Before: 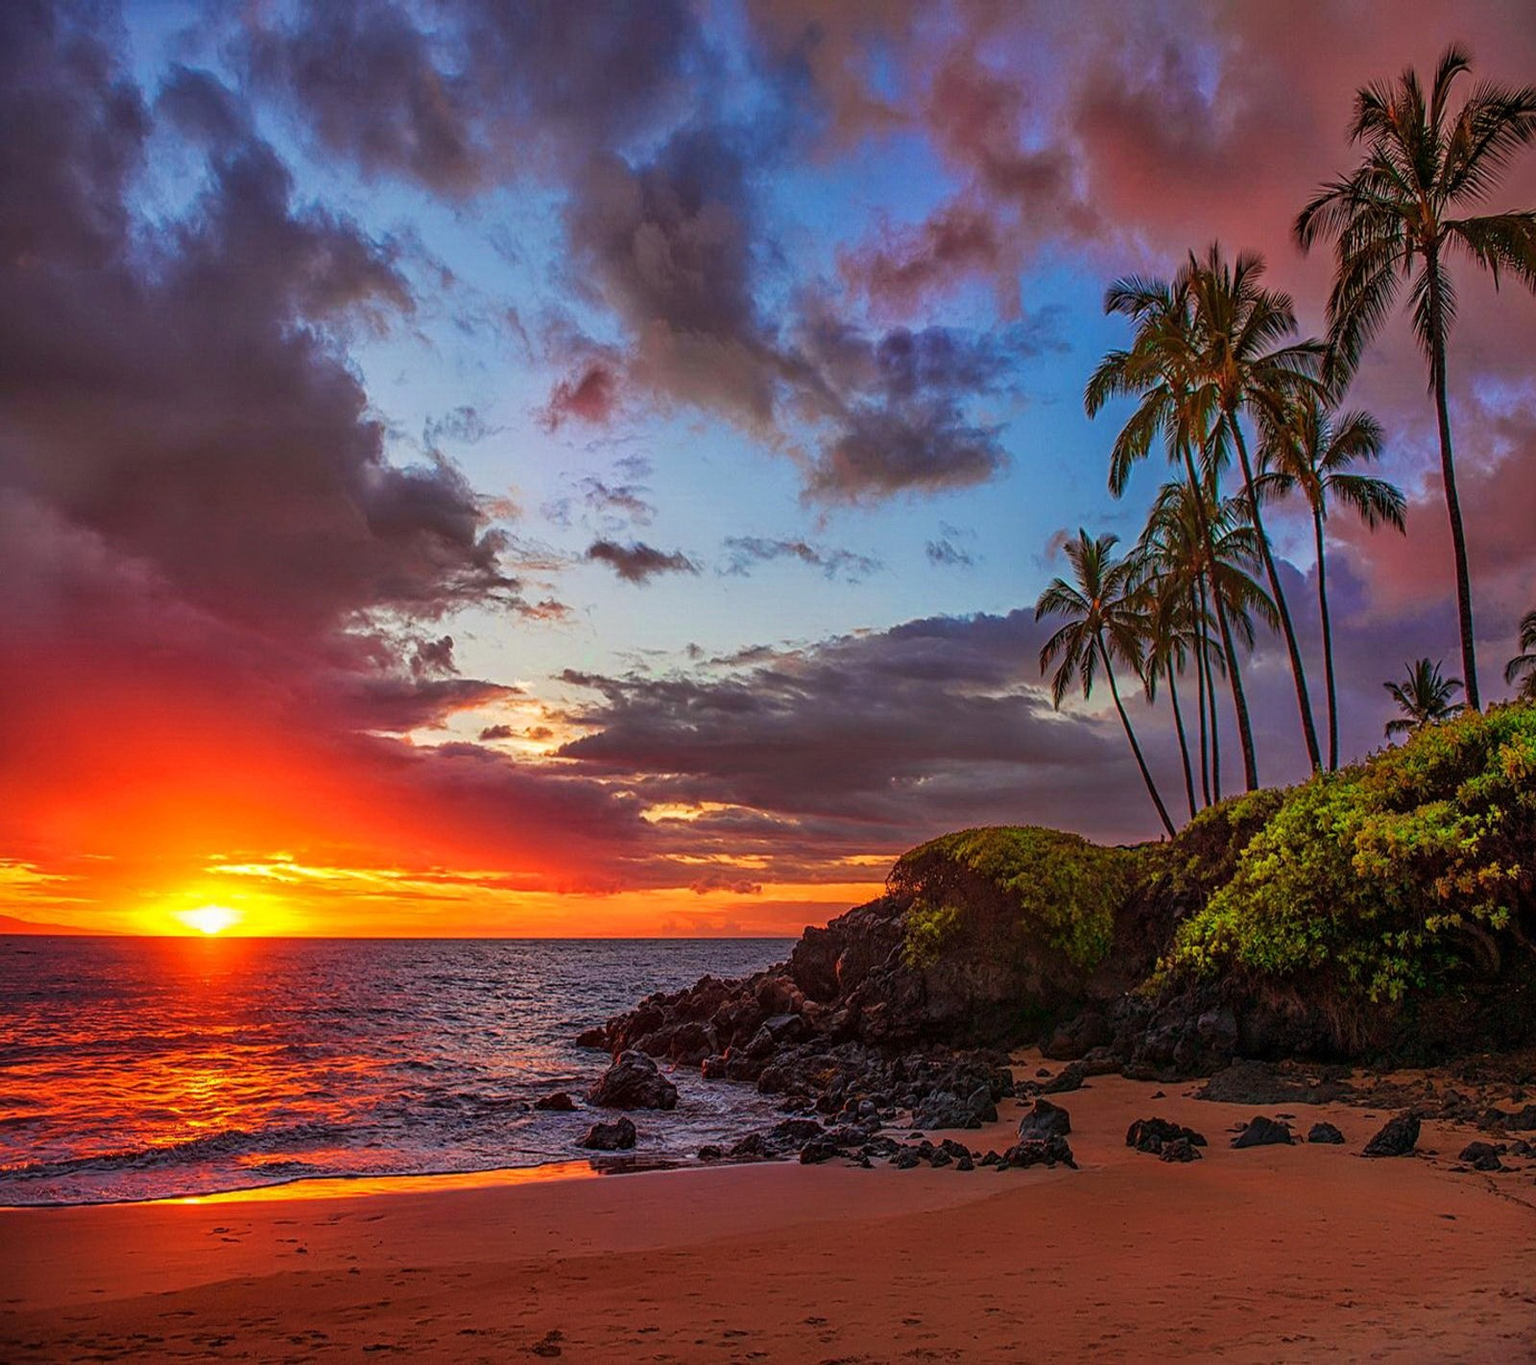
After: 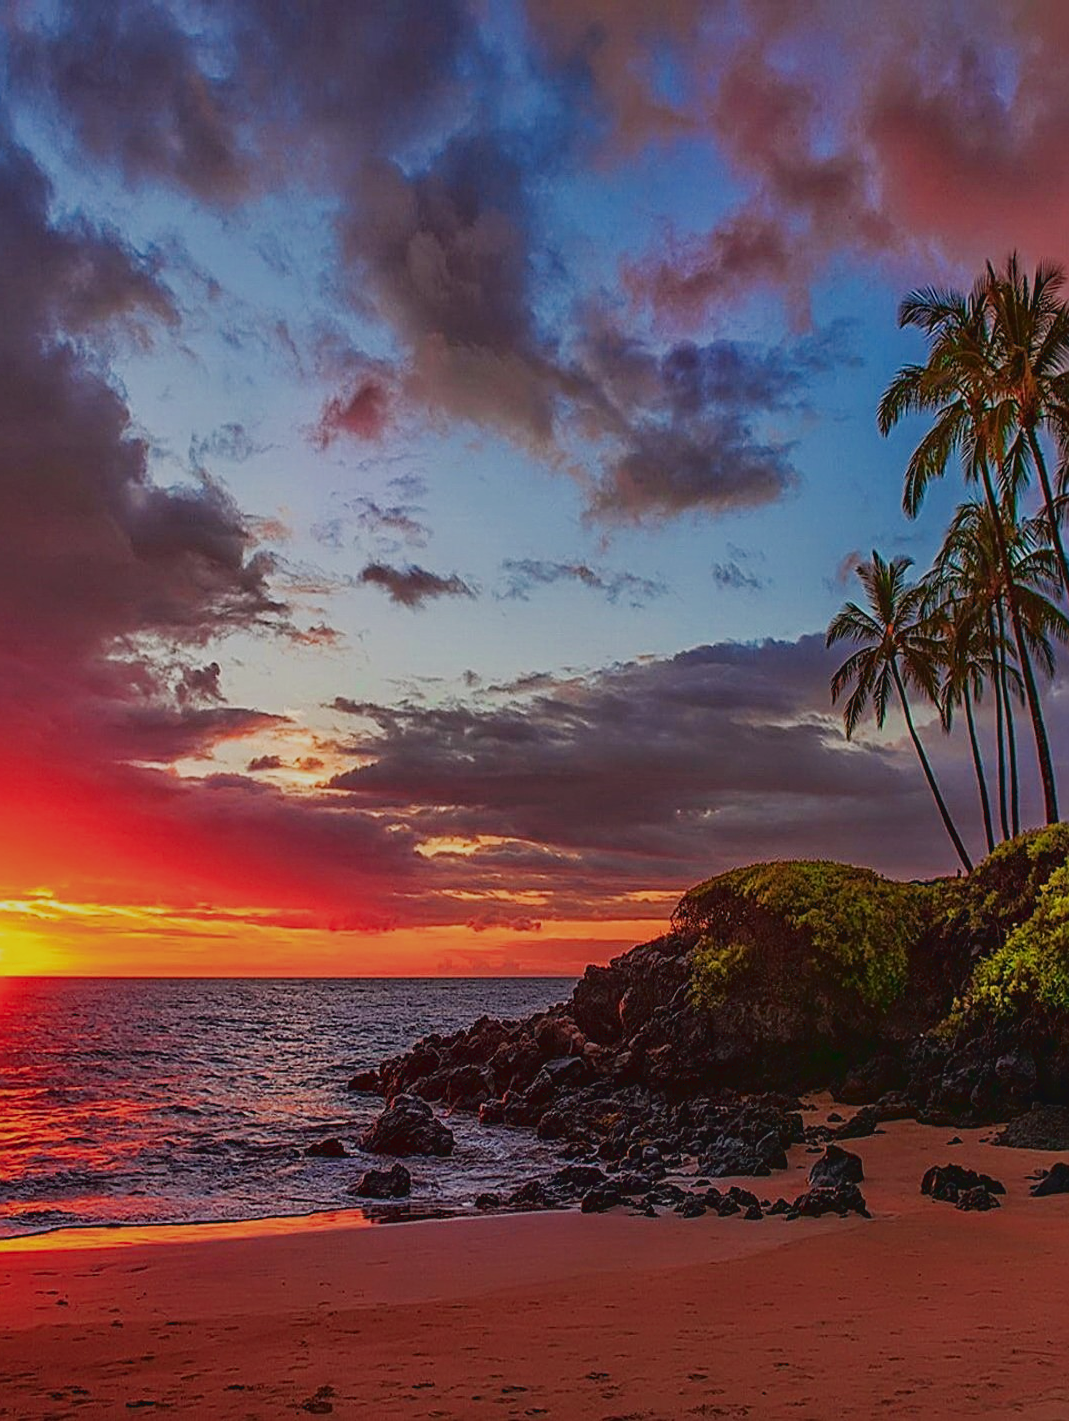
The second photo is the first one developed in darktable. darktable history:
crop and rotate: left 15.801%, right 17.347%
exposure: compensate highlight preservation false
tone curve: curves: ch0 [(0.001, 0.042) (0.128, 0.16) (0.452, 0.42) (0.603, 0.566) (0.754, 0.733) (1, 1)]; ch1 [(0, 0) (0.325, 0.327) (0.412, 0.441) (0.473, 0.466) (0.5, 0.499) (0.549, 0.558) (0.617, 0.625) (0.713, 0.7) (1, 1)]; ch2 [(0, 0) (0.386, 0.397) (0.445, 0.47) (0.505, 0.498) (0.529, 0.524) (0.574, 0.569) (0.652, 0.641) (1, 1)]
sharpen: on, module defaults
filmic rgb: black relative exposure -7.65 EV, white relative exposure 4.56 EV, threshold 2.95 EV, hardness 3.61, enable highlight reconstruction true
color zones: curves: ch0 [(0.826, 0.353)]; ch1 [(0.242, 0.647) (0.889, 0.342)]; ch2 [(0.246, 0.089) (0.969, 0.068)], mix -95.07%
